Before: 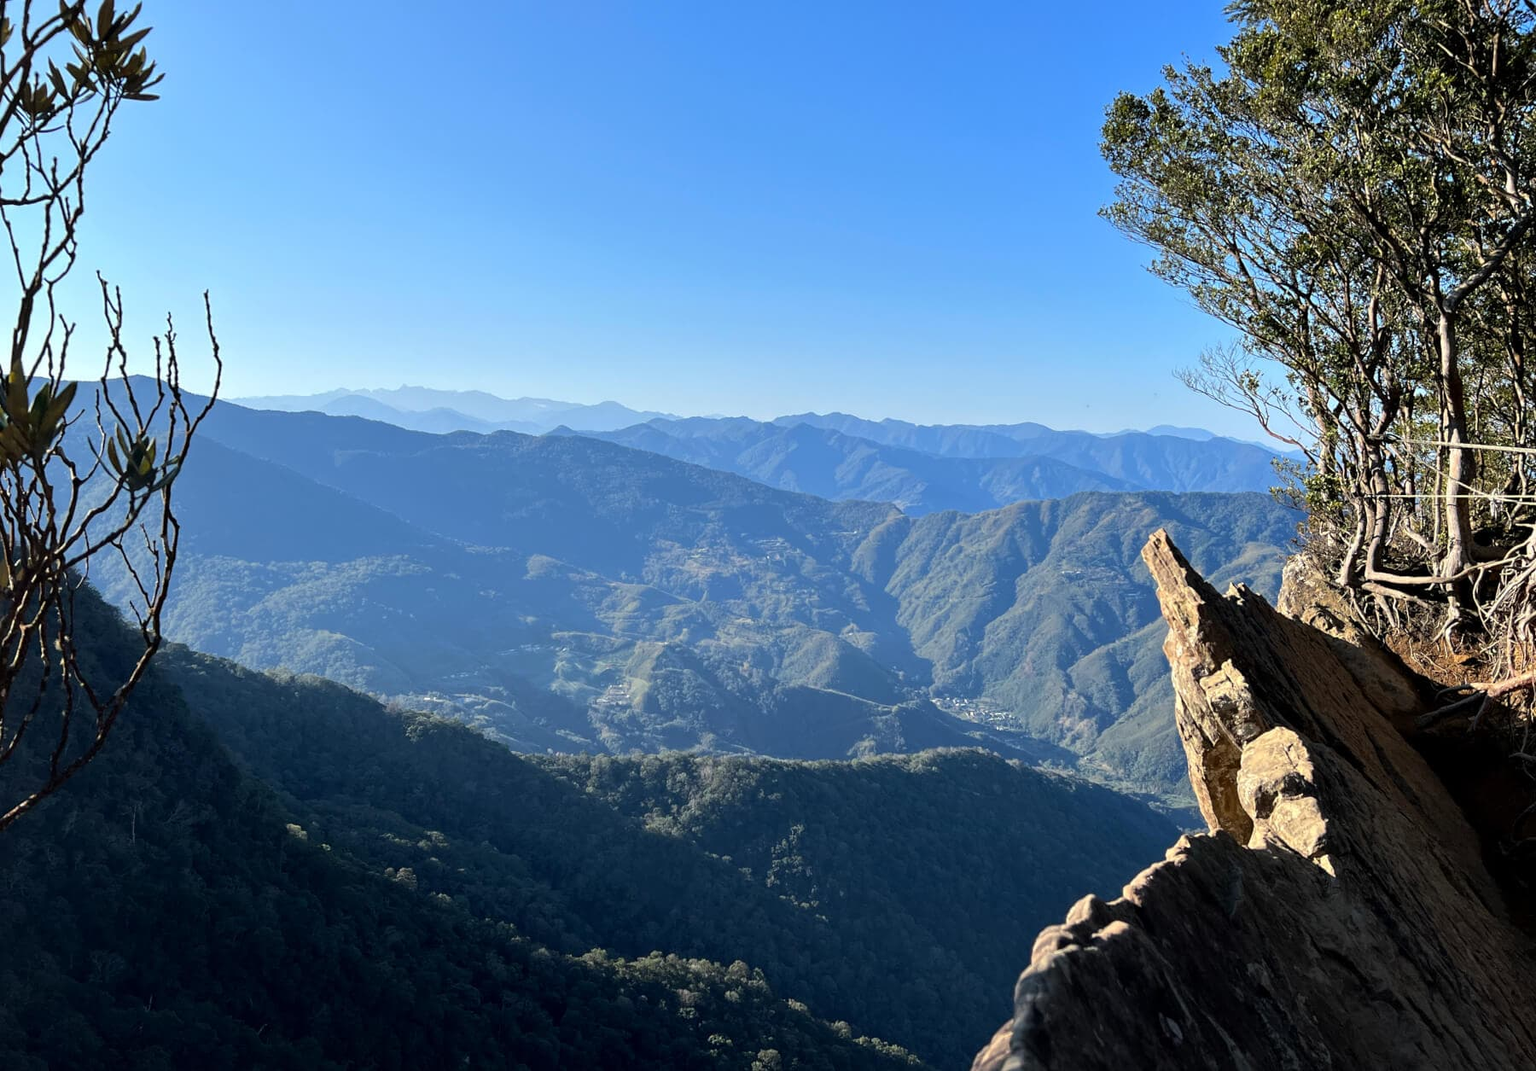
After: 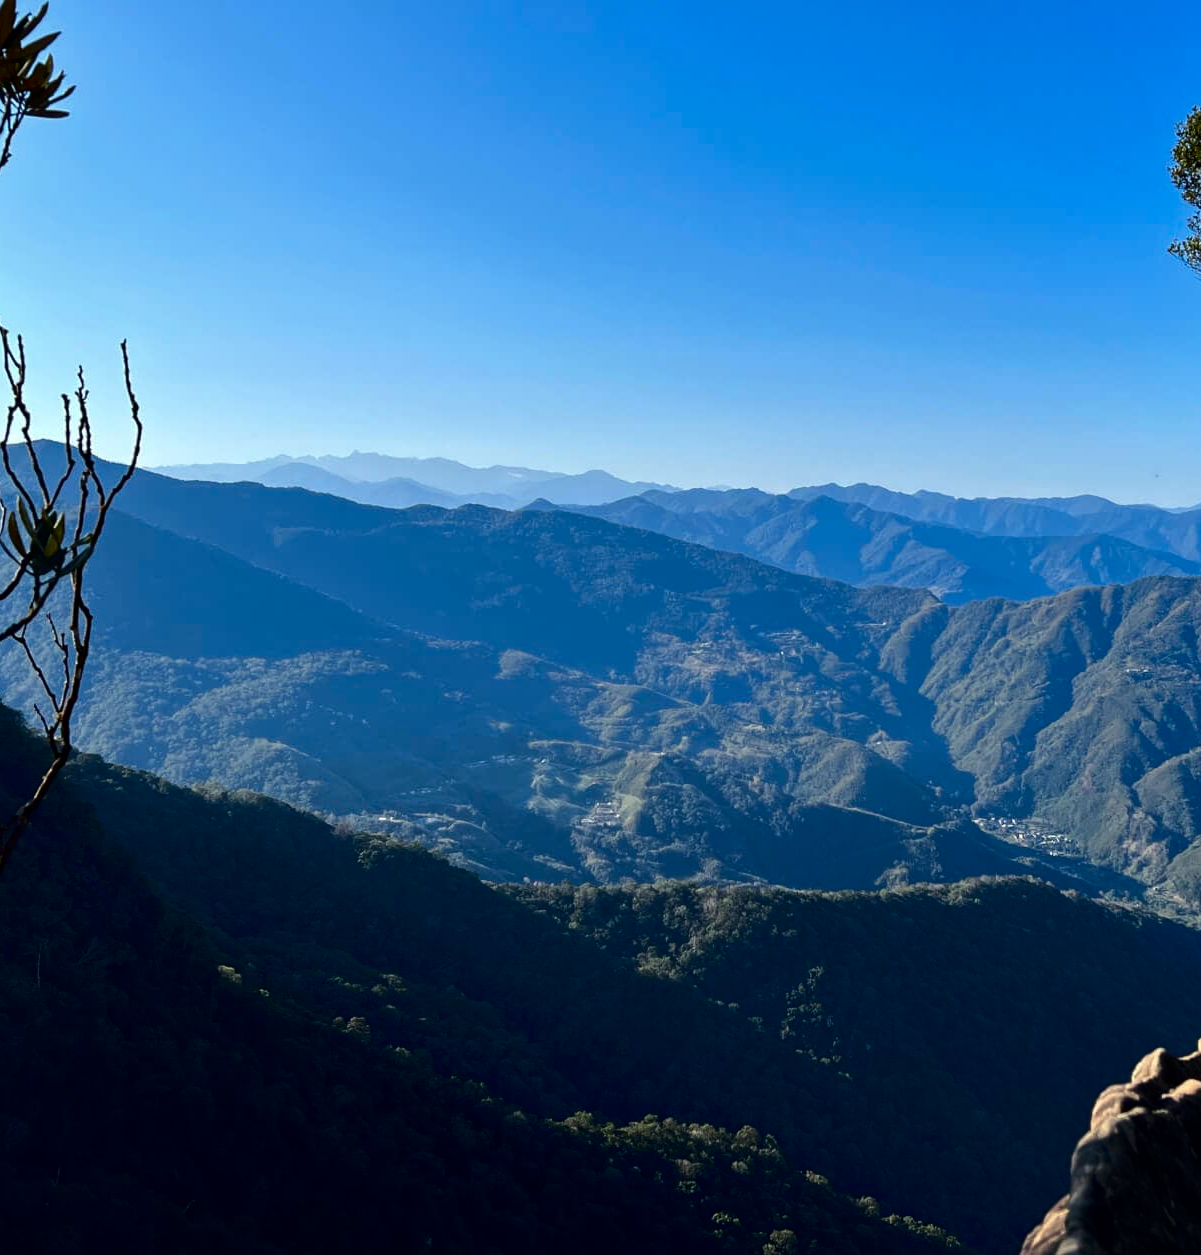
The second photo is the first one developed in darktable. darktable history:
contrast brightness saturation: contrast 0.13, brightness -0.238, saturation 0.138
crop and rotate: left 6.608%, right 26.656%
